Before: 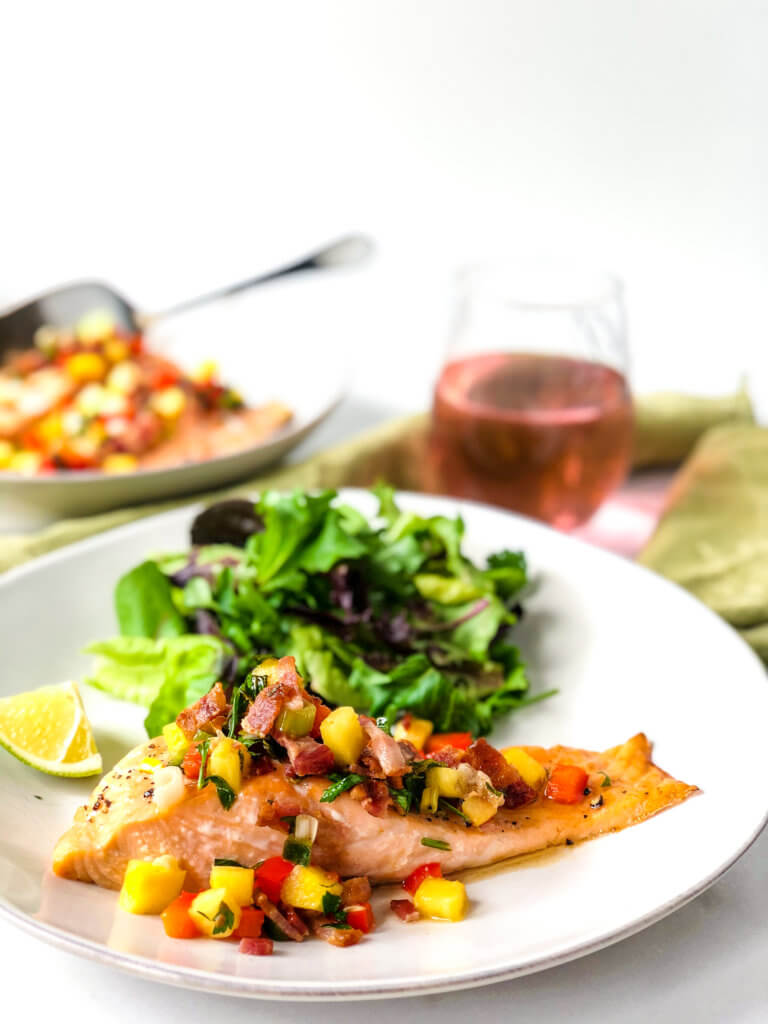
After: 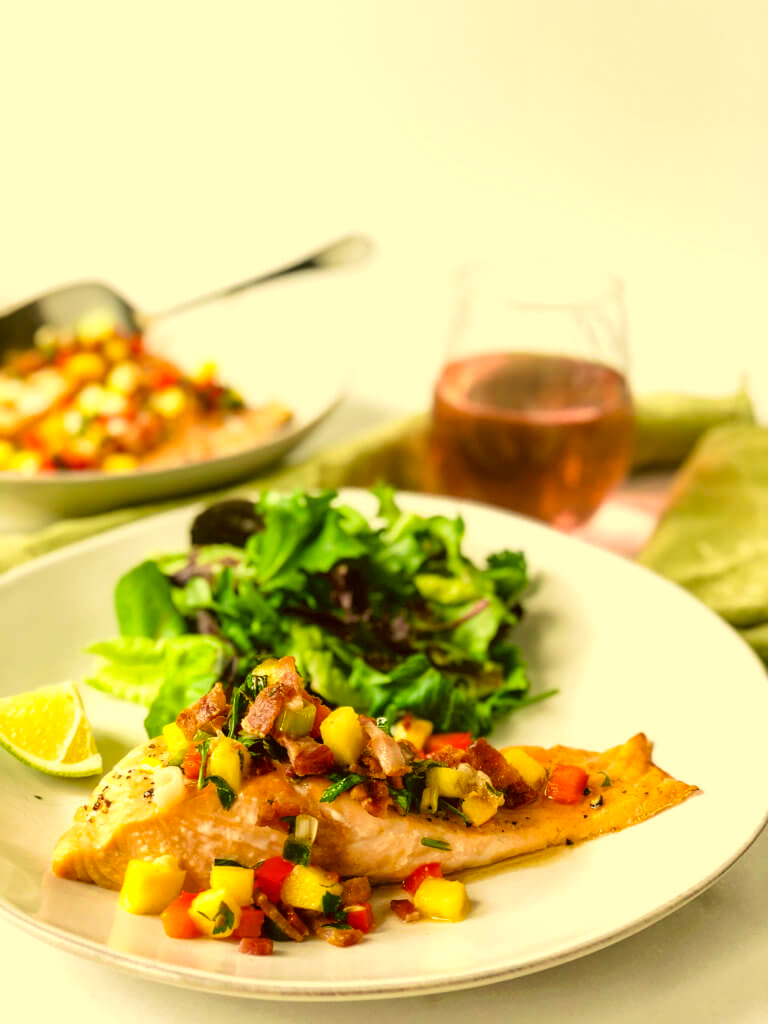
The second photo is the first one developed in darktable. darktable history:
velvia: strength 30%
color correction: highlights a* 0.162, highlights b* 29.53, shadows a* -0.162, shadows b* 21.09
